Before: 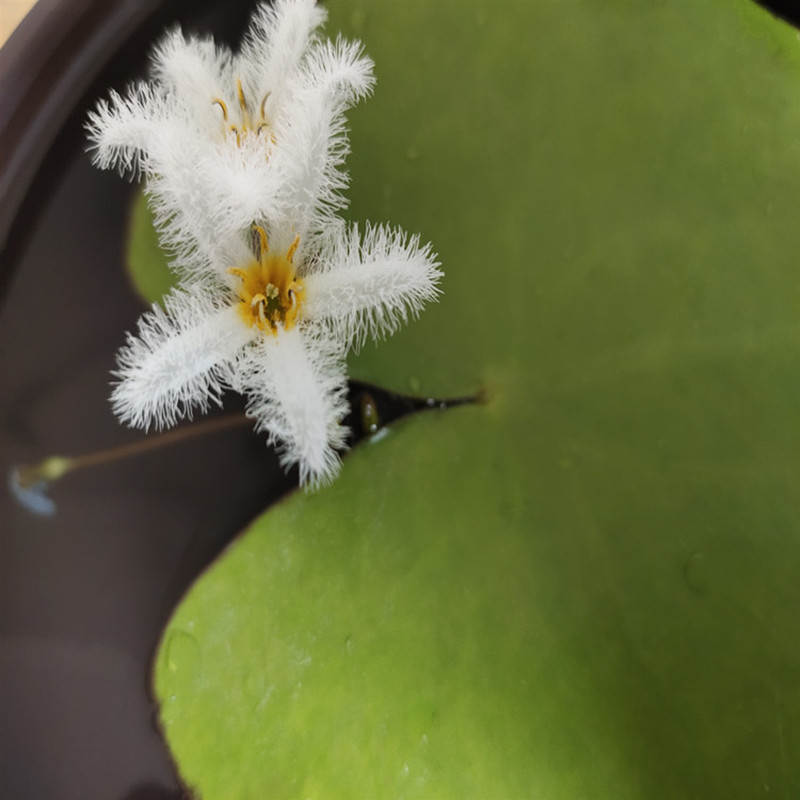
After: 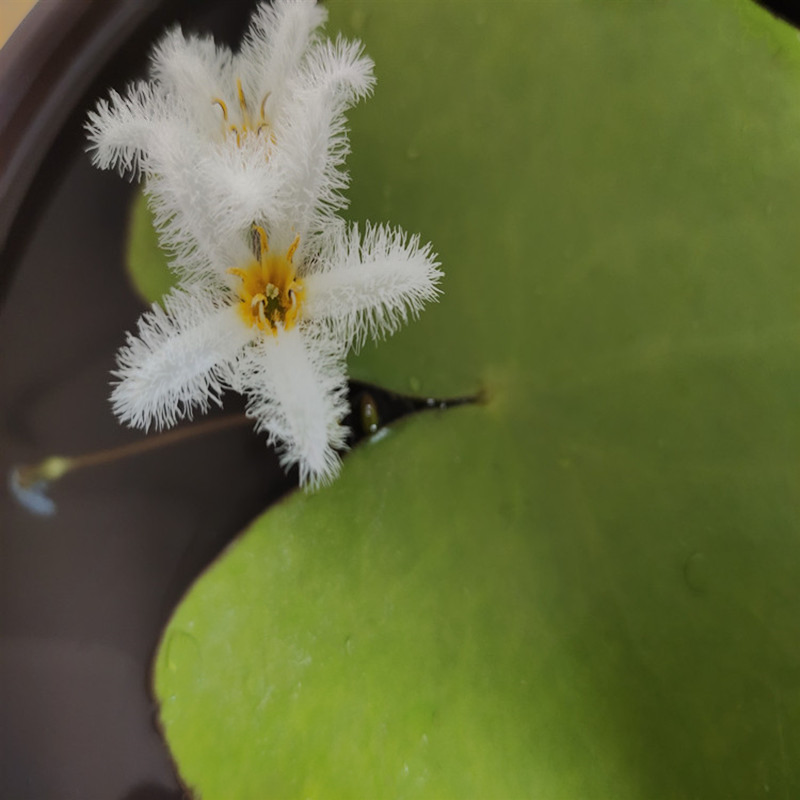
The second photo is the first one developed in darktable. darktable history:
shadows and highlights: shadows -18.77, highlights -73.4
